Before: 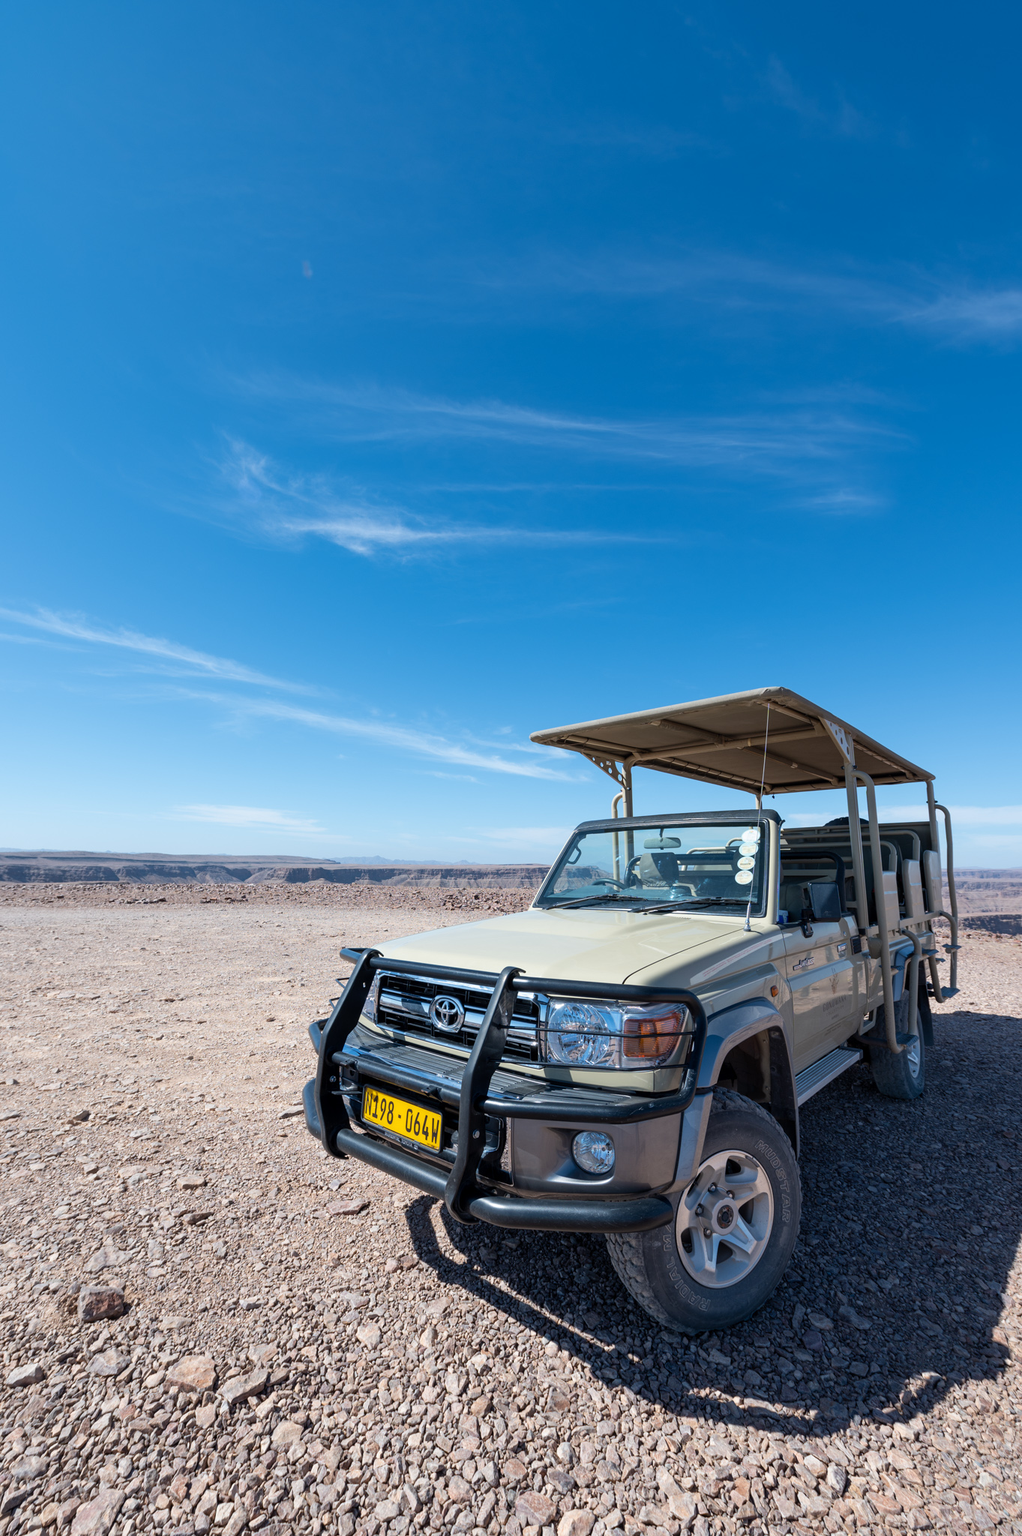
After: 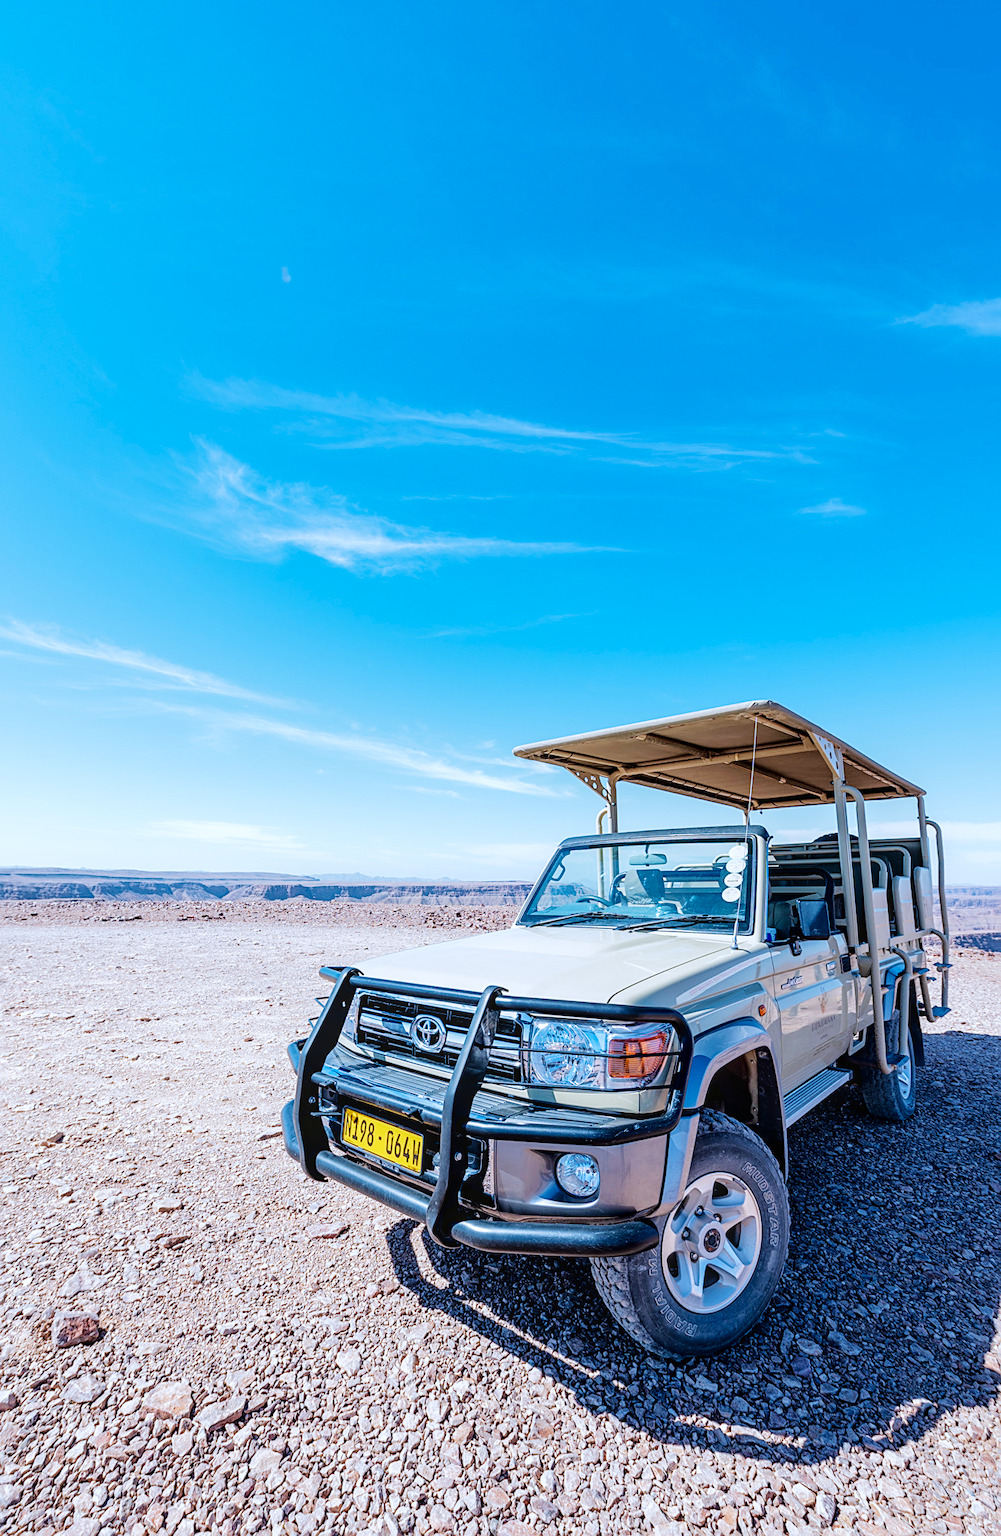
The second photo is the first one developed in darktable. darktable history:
velvia: on, module defaults
color correction: highlights a* -0.859, highlights b* -9.03
sharpen: on, module defaults
crop and rotate: left 2.698%, right 1.19%, bottom 1.868%
tone equalizer: -8 EV 0.214 EV, -7 EV 0.405 EV, -6 EV 0.439 EV, -5 EV 0.264 EV, -3 EV -0.258 EV, -2 EV -0.415 EV, -1 EV -0.426 EV, +0 EV -0.276 EV, edges refinement/feathering 500, mask exposure compensation -1.57 EV, preserve details no
local contrast: on, module defaults
base curve: curves: ch0 [(0, 0.003) (0.001, 0.002) (0.006, 0.004) (0.02, 0.022) (0.048, 0.086) (0.094, 0.234) (0.162, 0.431) (0.258, 0.629) (0.385, 0.8) (0.548, 0.918) (0.751, 0.988) (1, 1)], preserve colors none
tone curve: curves: ch0 [(0, 0) (0.003, 0.002) (0.011, 0.006) (0.025, 0.013) (0.044, 0.019) (0.069, 0.032) (0.1, 0.056) (0.136, 0.095) (0.177, 0.144) (0.224, 0.193) (0.277, 0.26) (0.335, 0.331) (0.399, 0.405) (0.468, 0.479) (0.543, 0.552) (0.623, 0.624) (0.709, 0.699) (0.801, 0.772) (0.898, 0.856) (1, 1)], color space Lab, independent channels, preserve colors none
